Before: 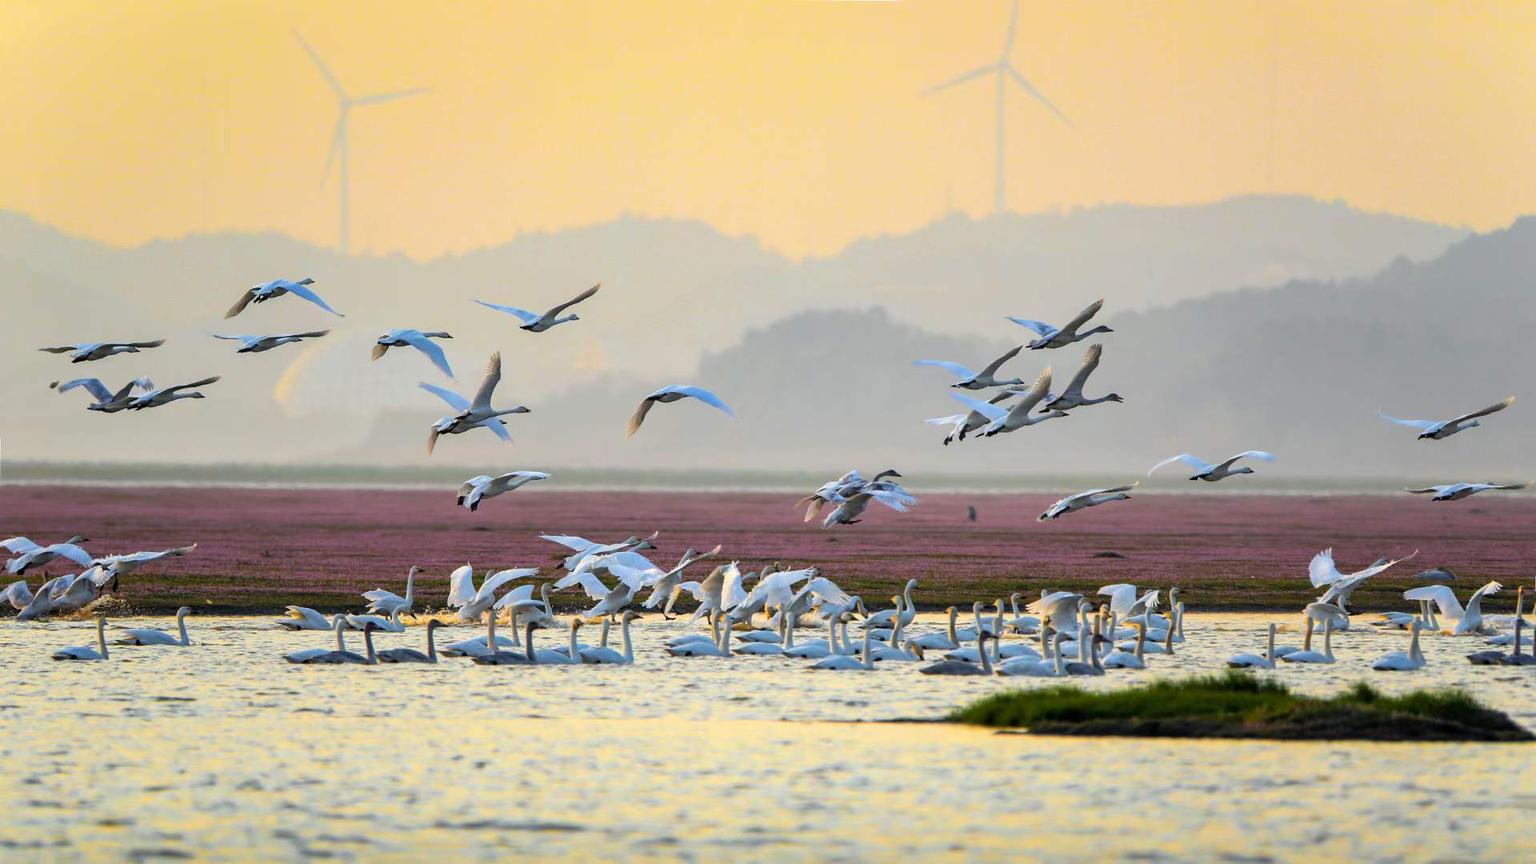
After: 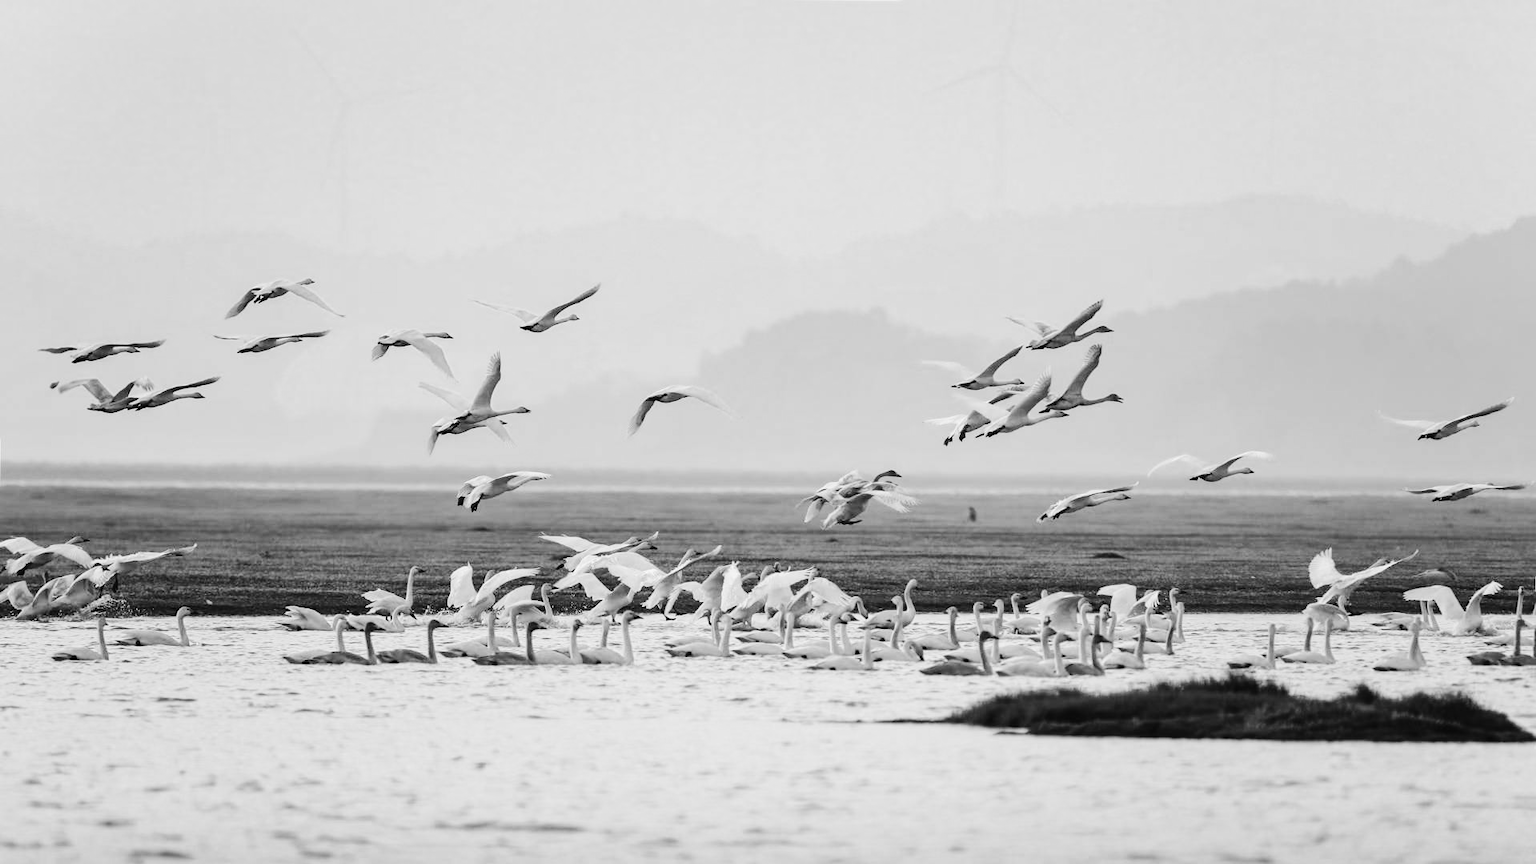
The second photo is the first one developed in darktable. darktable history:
tone curve: curves: ch0 [(0, 0.026) (0.146, 0.158) (0.272, 0.34) (0.453, 0.627) (0.687, 0.829) (1, 1)], color space Lab, linked channels, preserve colors none
color calibration "t3mujinpack channel mixer": output gray [0.18, 0.41, 0.41, 0], gray › normalize channels true, illuminant same as pipeline (D50), adaptation XYZ, x 0.346, y 0.359, gamut compression 0
